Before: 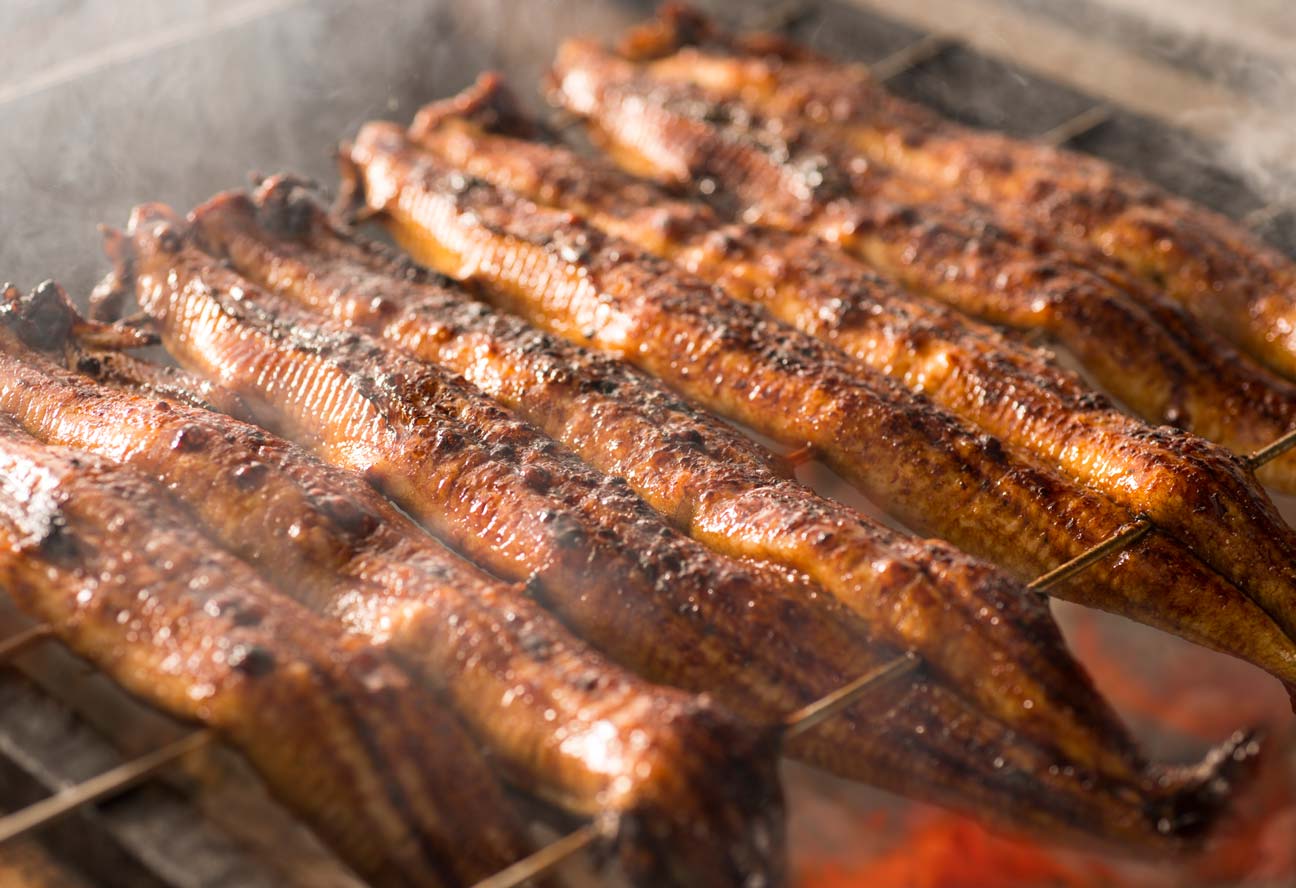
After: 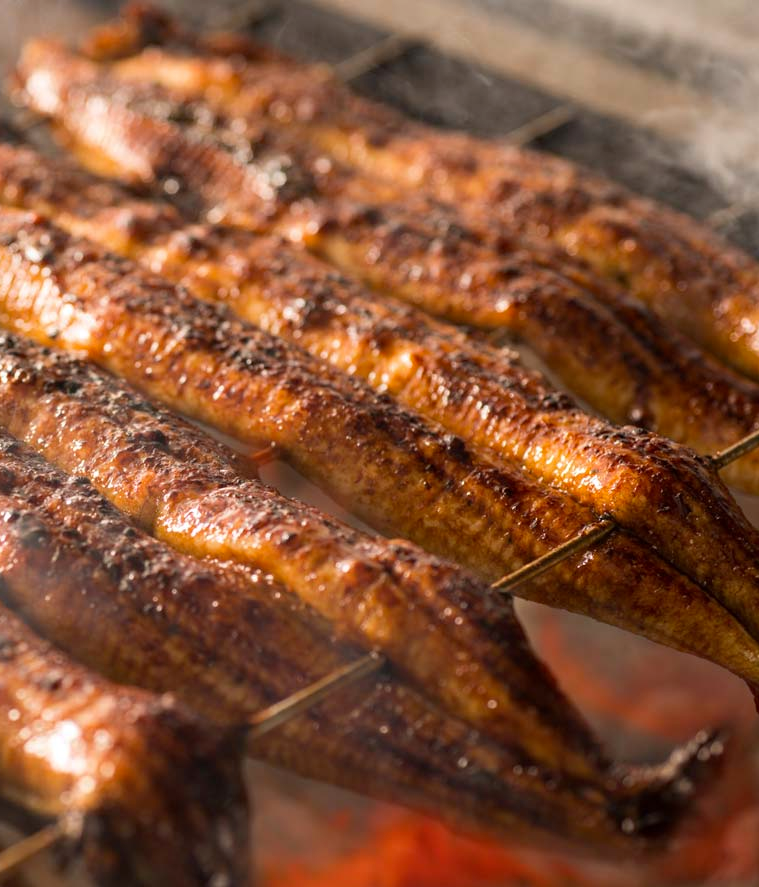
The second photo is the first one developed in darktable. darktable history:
haze removal: compatibility mode true, adaptive false
crop: left 41.402%
